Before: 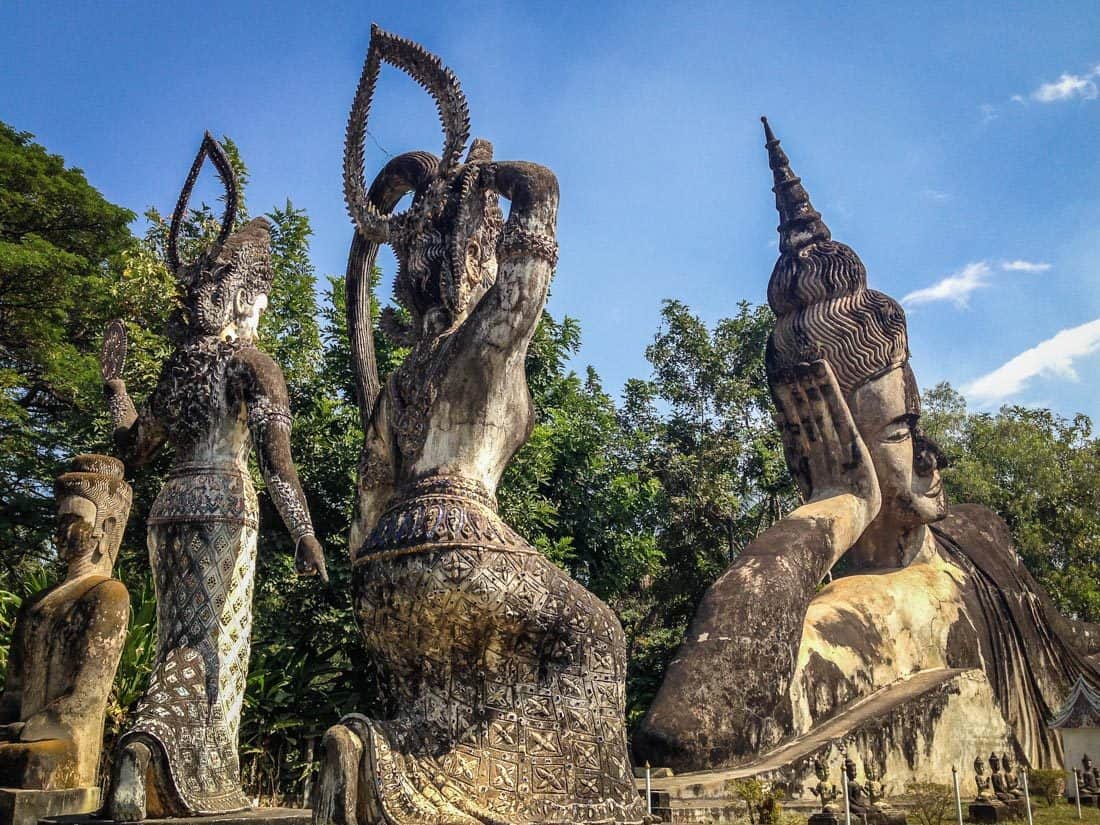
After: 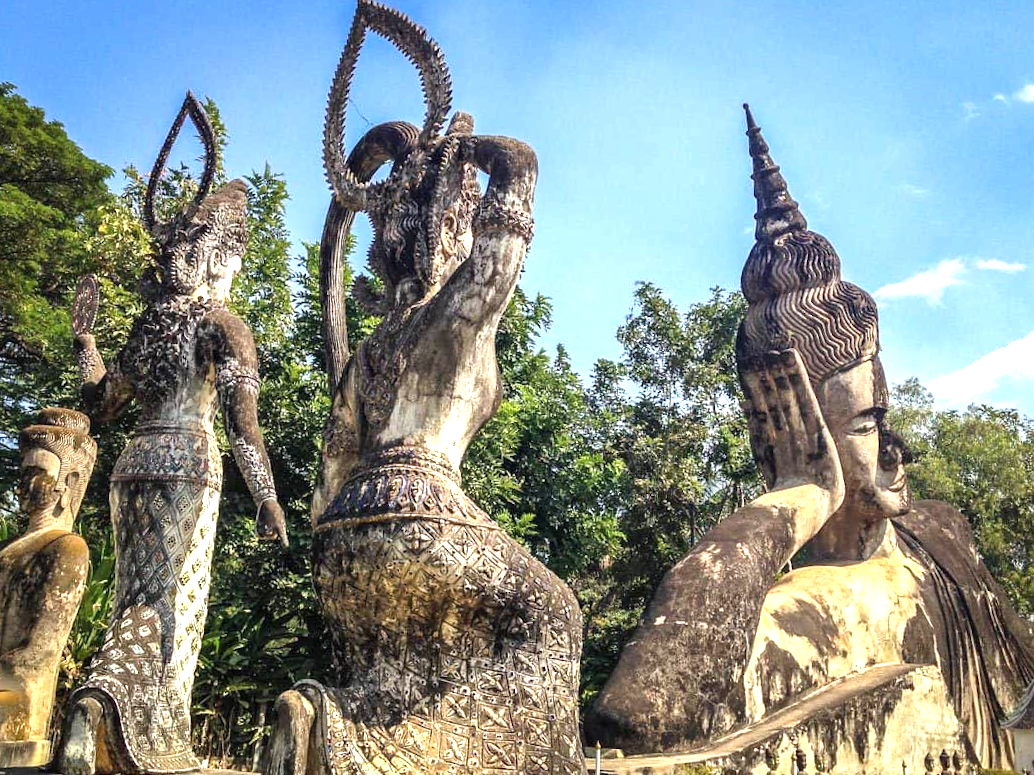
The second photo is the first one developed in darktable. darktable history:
crop and rotate: angle -2.79°
exposure: black level correction 0, exposure 0.895 EV, compensate highlight preservation false
